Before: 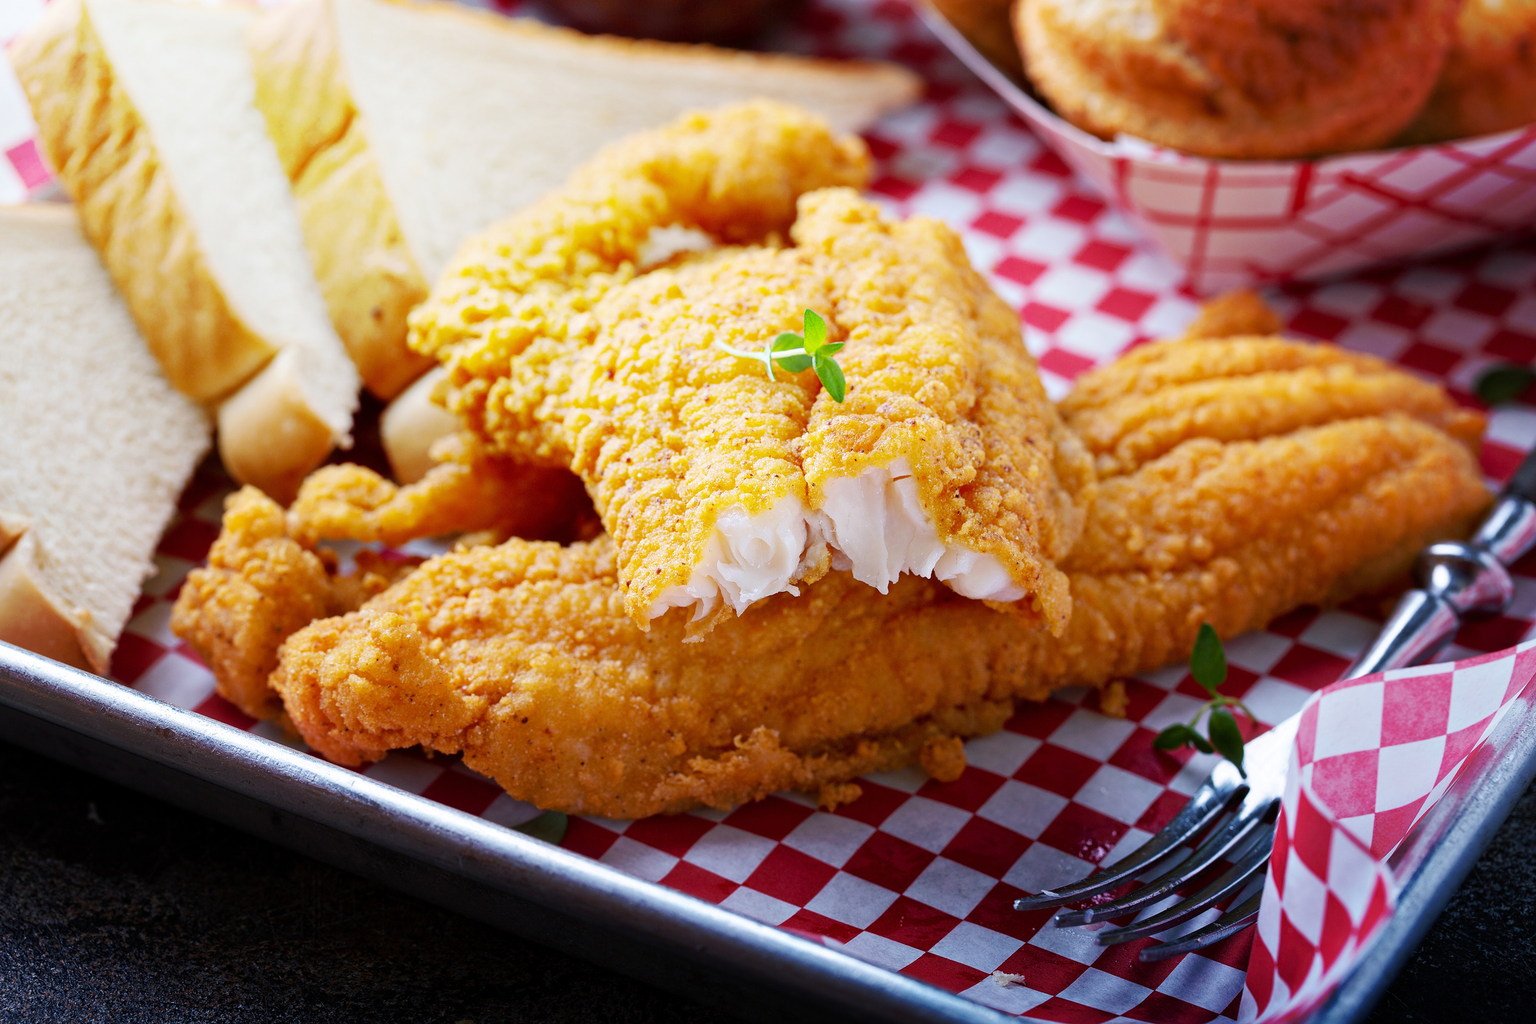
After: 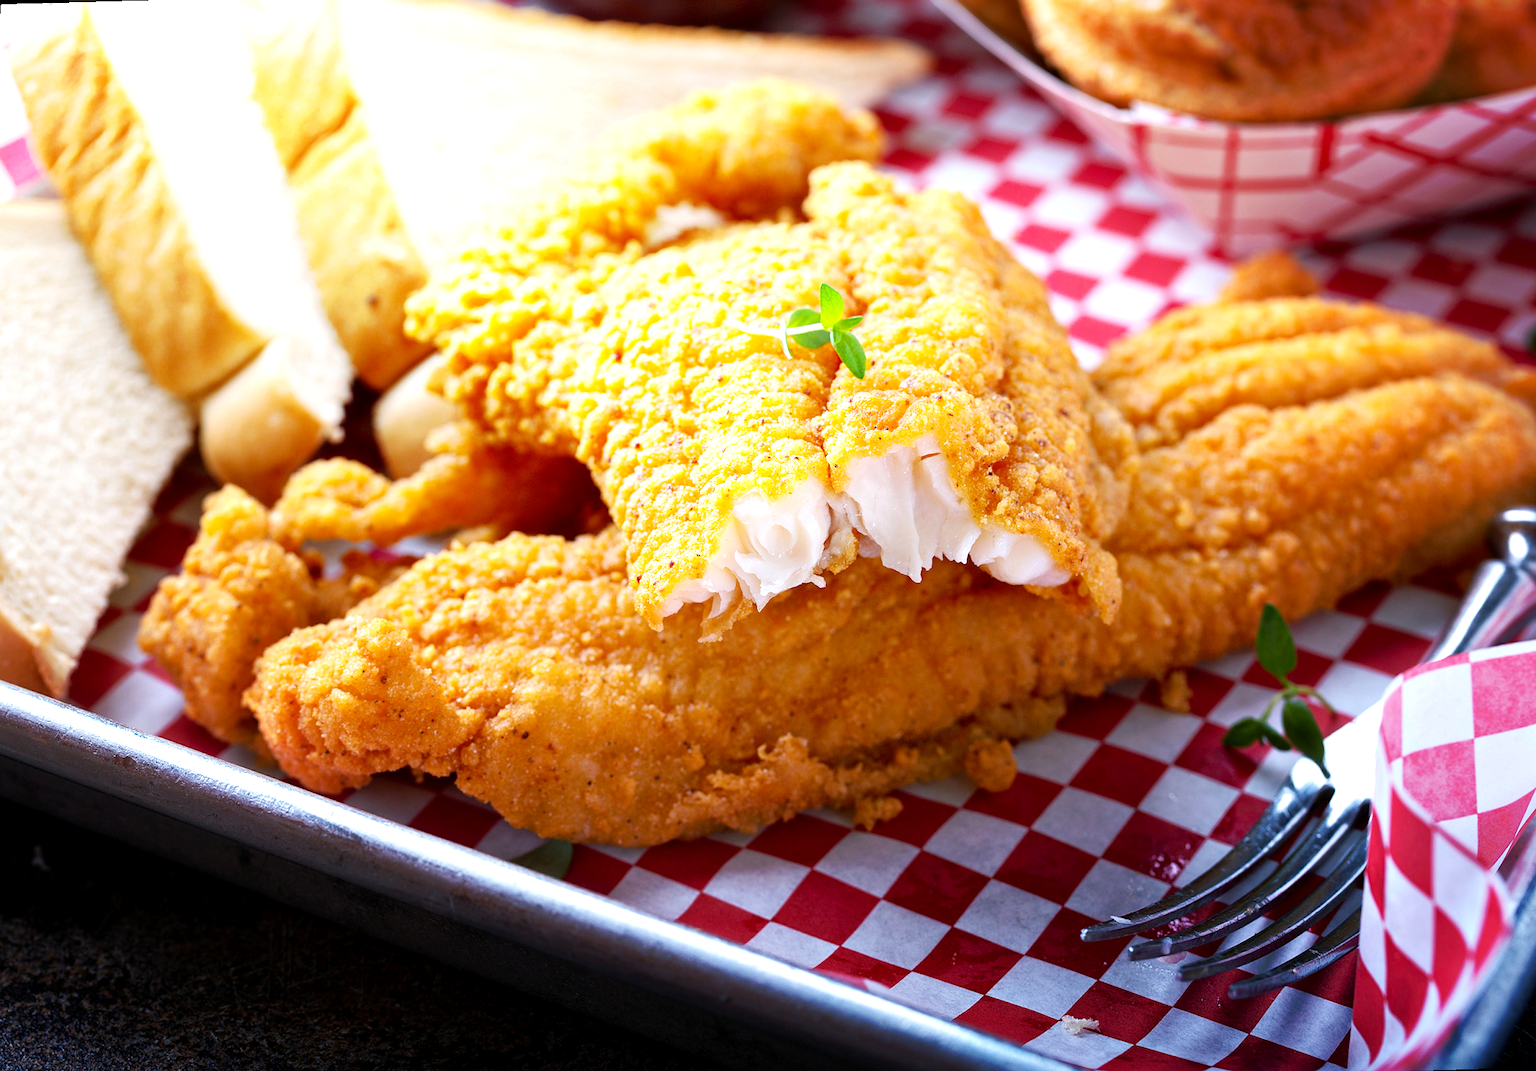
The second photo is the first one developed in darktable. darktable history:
rotate and perspective: rotation -1.68°, lens shift (vertical) -0.146, crop left 0.049, crop right 0.912, crop top 0.032, crop bottom 0.96
exposure: black level correction 0.001, exposure 0.5 EV, compensate exposure bias true, compensate highlight preservation false
